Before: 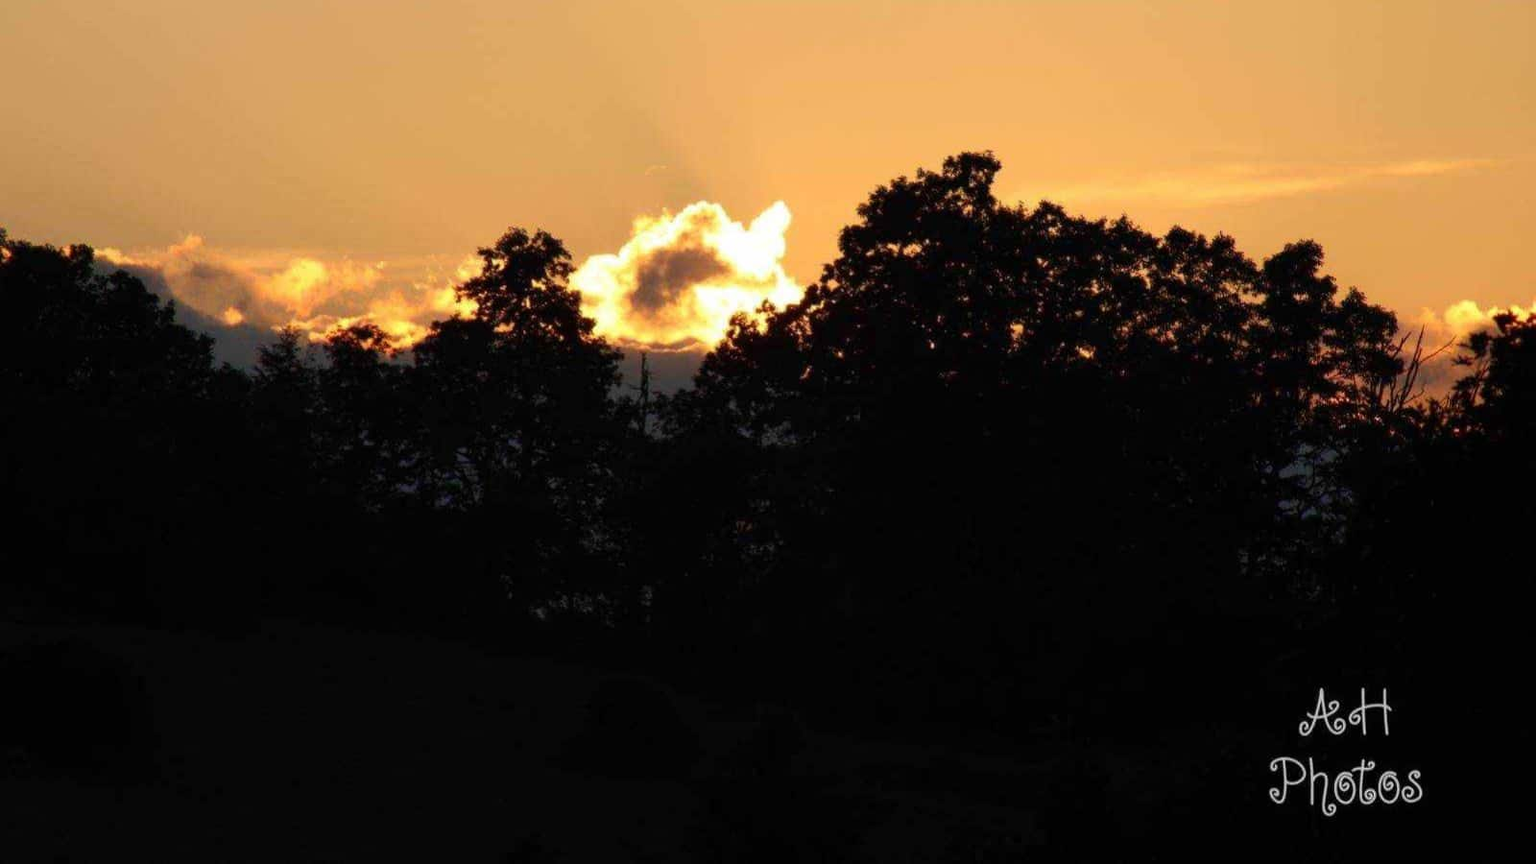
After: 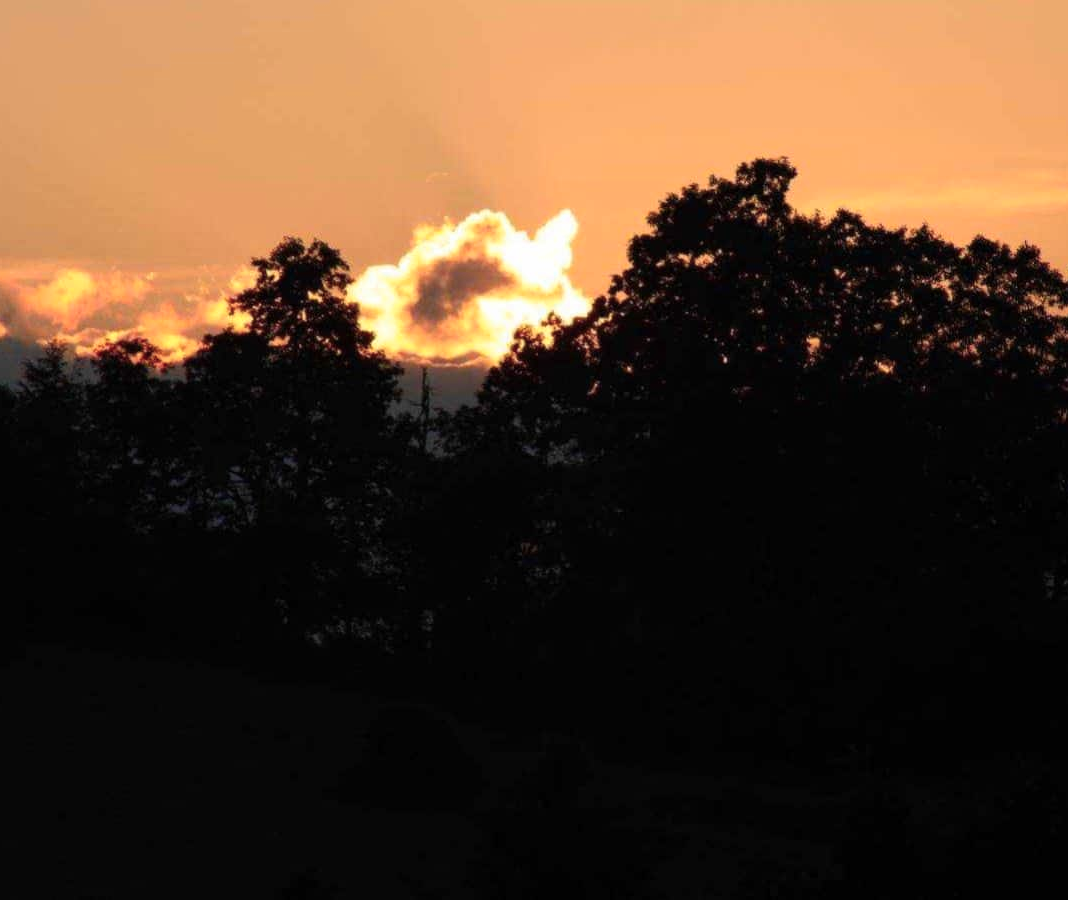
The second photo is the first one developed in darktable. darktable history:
crop: left 15.401%, right 17.809%
color zones: curves: ch1 [(0.29, 0.492) (0.373, 0.185) (0.509, 0.481)]; ch2 [(0.25, 0.462) (0.749, 0.457)]
